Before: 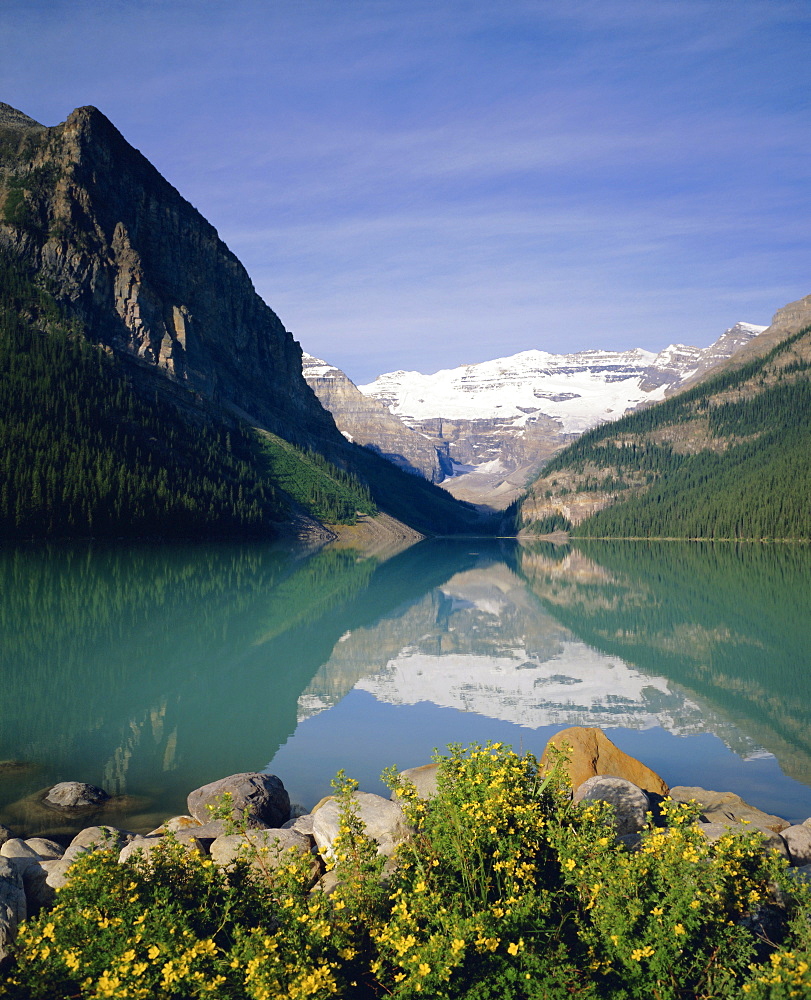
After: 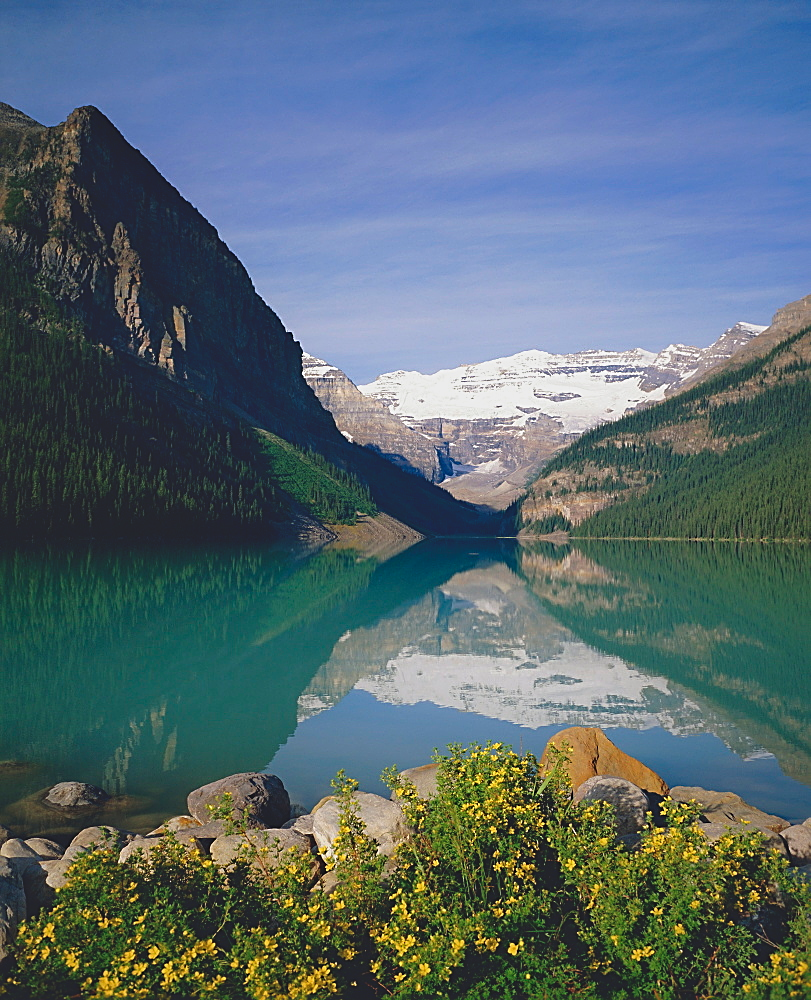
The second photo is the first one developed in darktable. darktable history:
tone equalizer: -8 EV 0.283 EV, -7 EV 0.446 EV, -6 EV 0.416 EV, -5 EV 0.215 EV, -3 EV -0.258 EV, -2 EV -0.441 EV, -1 EV -0.441 EV, +0 EV -0.254 EV
sharpen: on, module defaults
exposure: black level correction -0.015, compensate highlight preservation false
